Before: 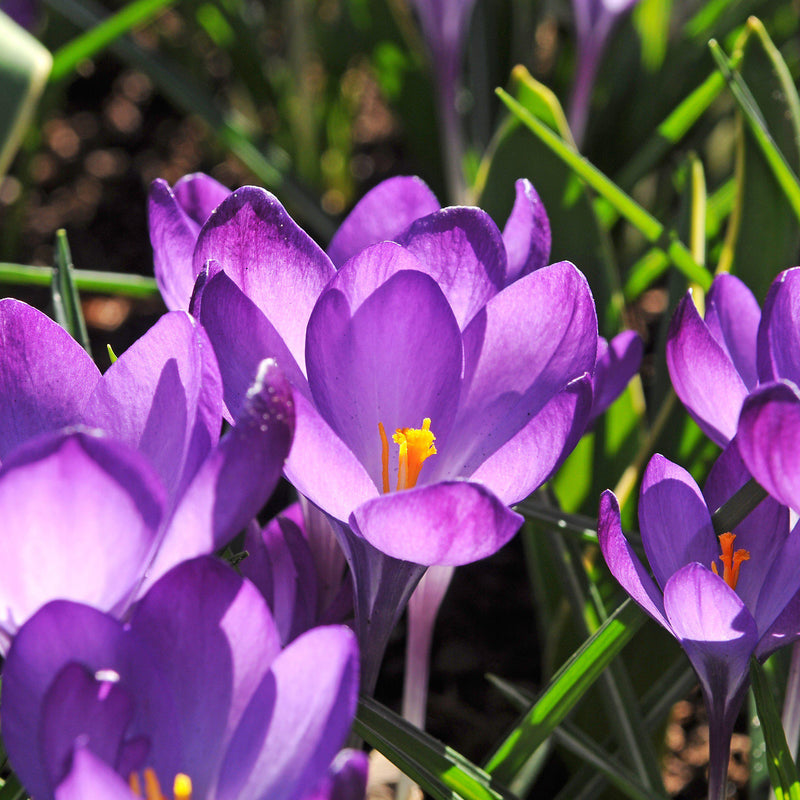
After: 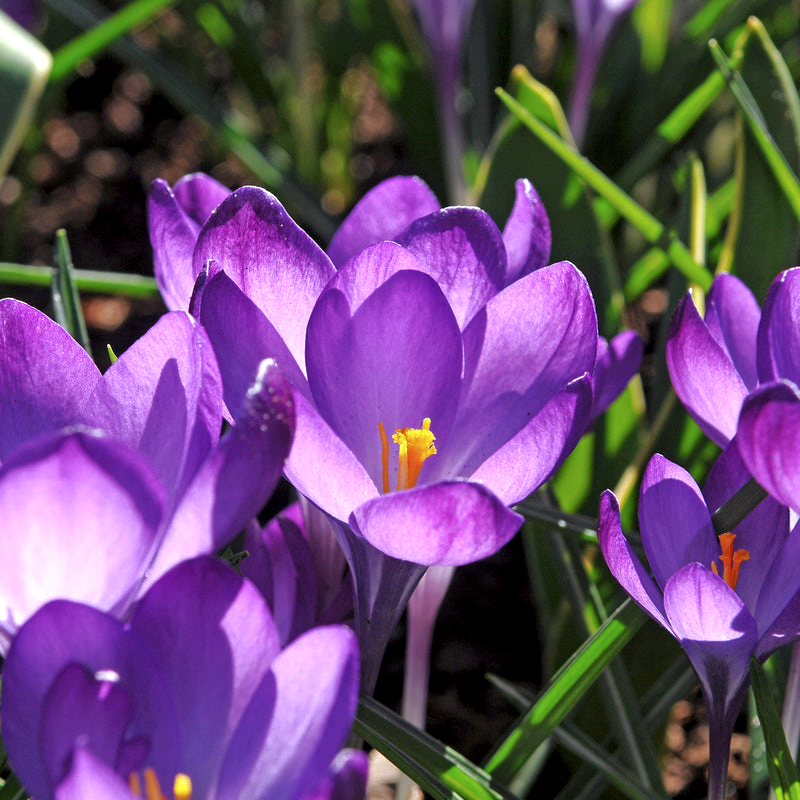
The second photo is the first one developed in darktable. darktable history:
tone equalizer: -8 EV -0.001 EV, -7 EV 0.002 EV, -6 EV -0.002 EV, -5 EV -0.012 EV, -4 EV -0.056 EV, -3 EV -0.207 EV, -2 EV -0.29 EV, -1 EV 0.116 EV, +0 EV 0.286 EV, edges refinement/feathering 500, mask exposure compensation -1.57 EV, preserve details no
local contrast: highlights 104%, shadows 99%, detail 120%, midtone range 0.2
exposure: black level correction 0.001, compensate highlight preservation false
color calibration: illuminant as shot in camera, x 0.358, y 0.373, temperature 4628.91 K
